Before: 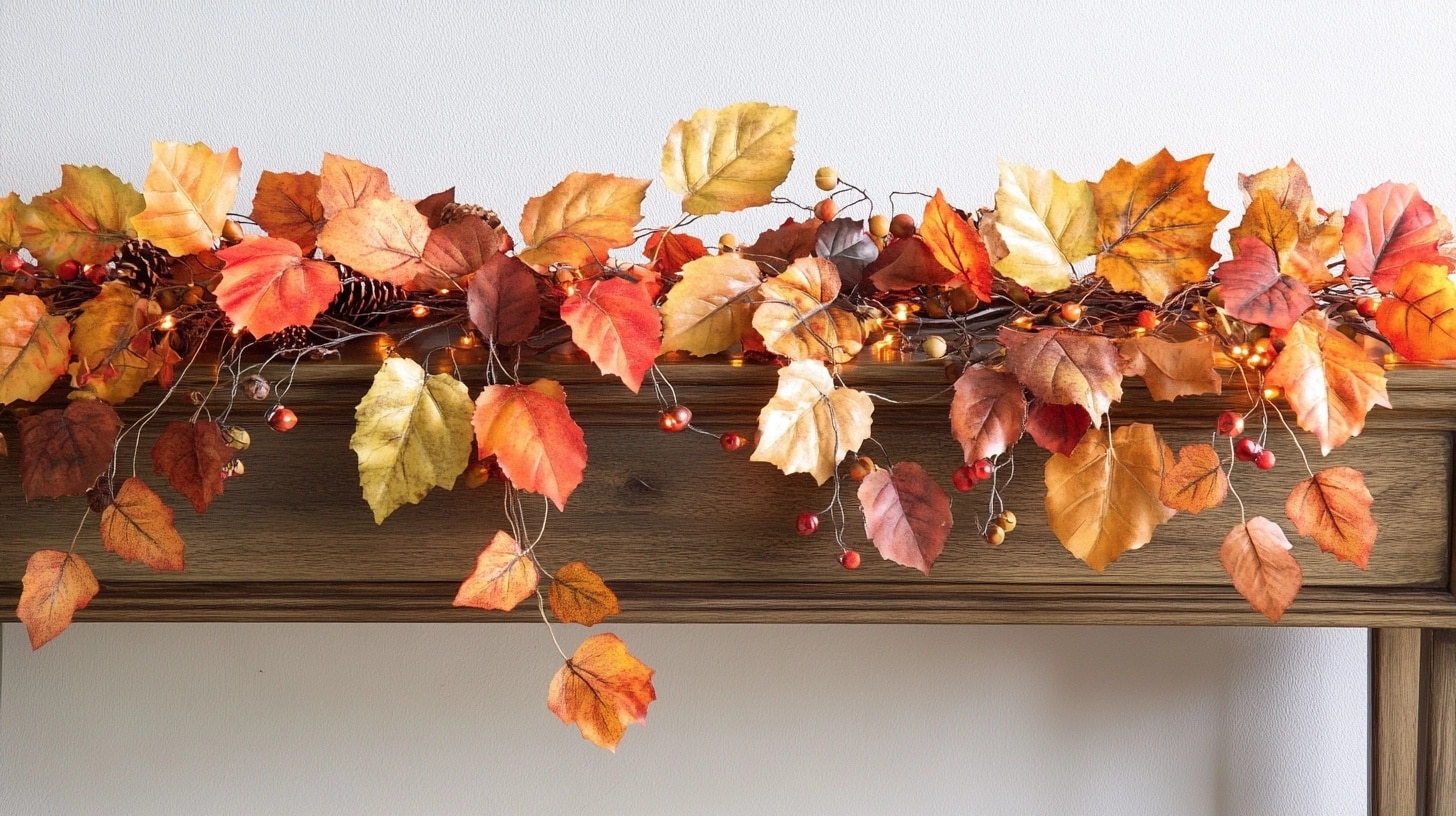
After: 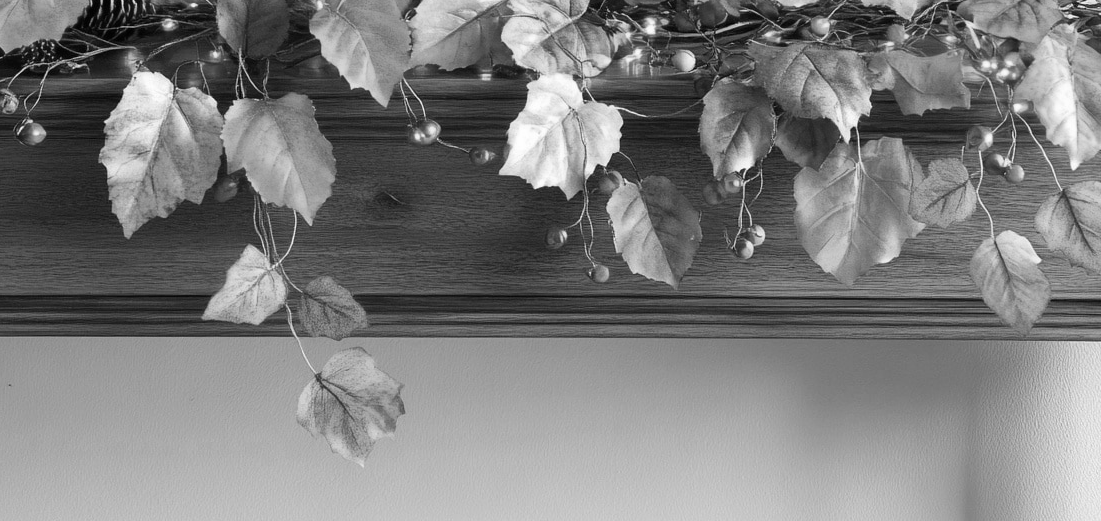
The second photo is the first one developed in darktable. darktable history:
crop and rotate: left 17.299%, top 35.115%, right 7.015%, bottom 1.024%
monochrome: on, module defaults
